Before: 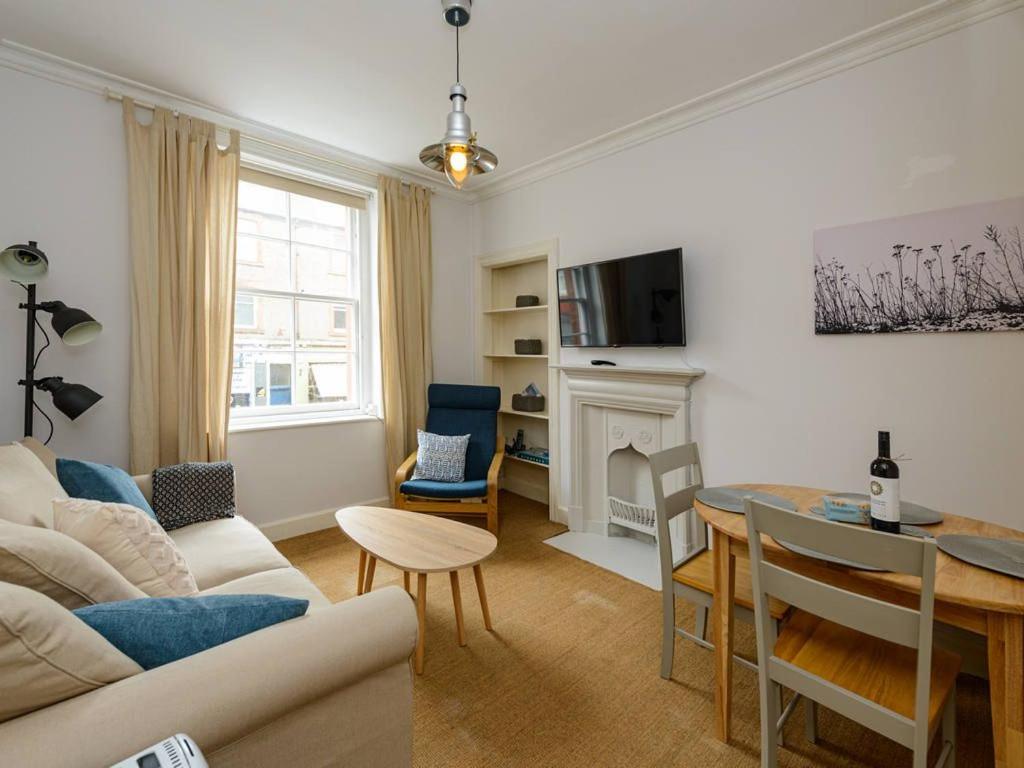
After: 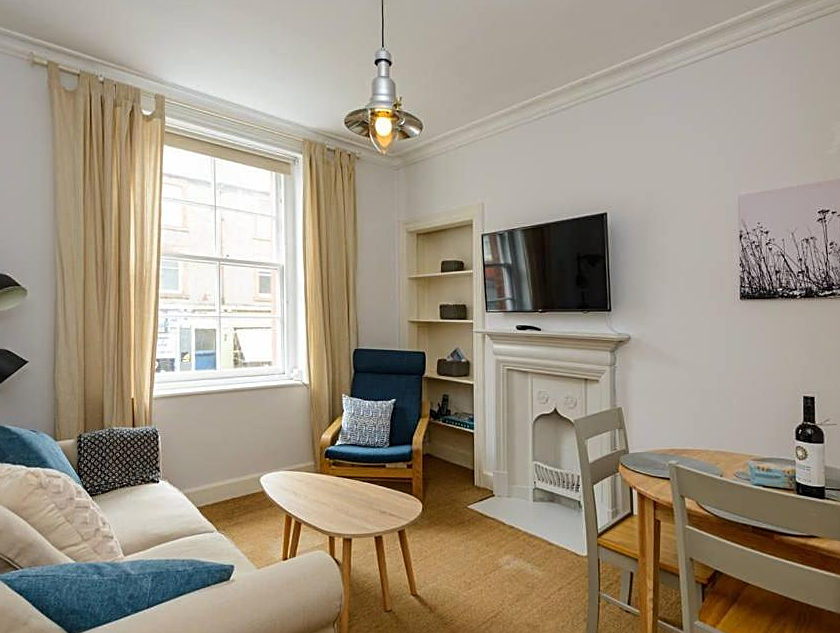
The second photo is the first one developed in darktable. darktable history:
crop and rotate: left 7.404%, top 4.578%, right 10.519%, bottom 12.976%
sharpen: amount 0.493
